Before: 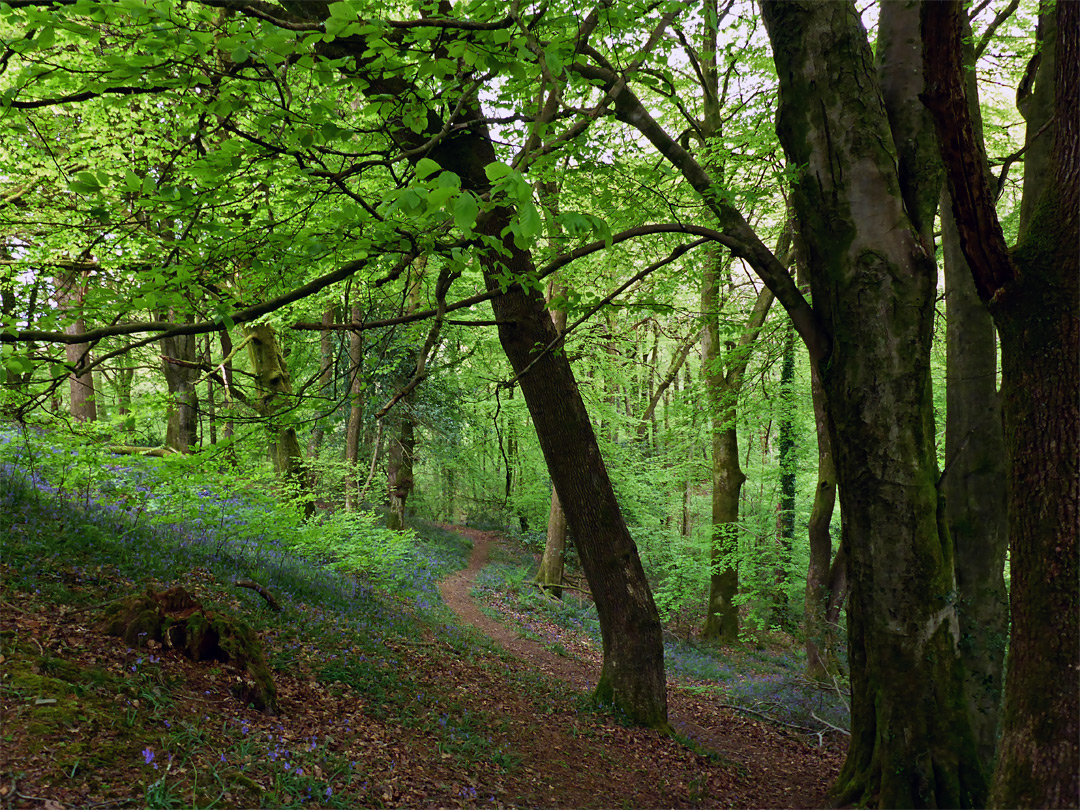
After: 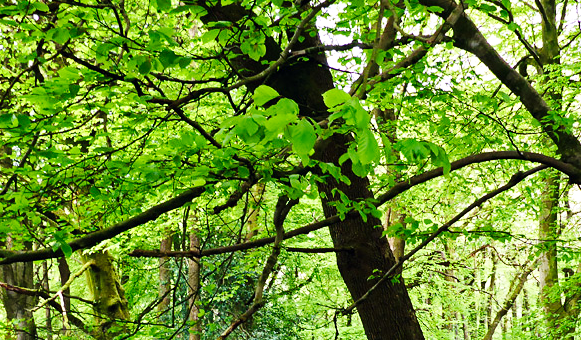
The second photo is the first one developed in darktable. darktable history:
exposure: black level correction 0.001, exposure 0.499 EV, compensate exposure bias true, compensate highlight preservation false
base curve: curves: ch0 [(0, 0) (0.032, 0.025) (0.121, 0.166) (0.206, 0.329) (0.605, 0.79) (1, 1)], preserve colors none
crop: left 15.028%, top 9.099%, right 31.167%, bottom 48.866%
